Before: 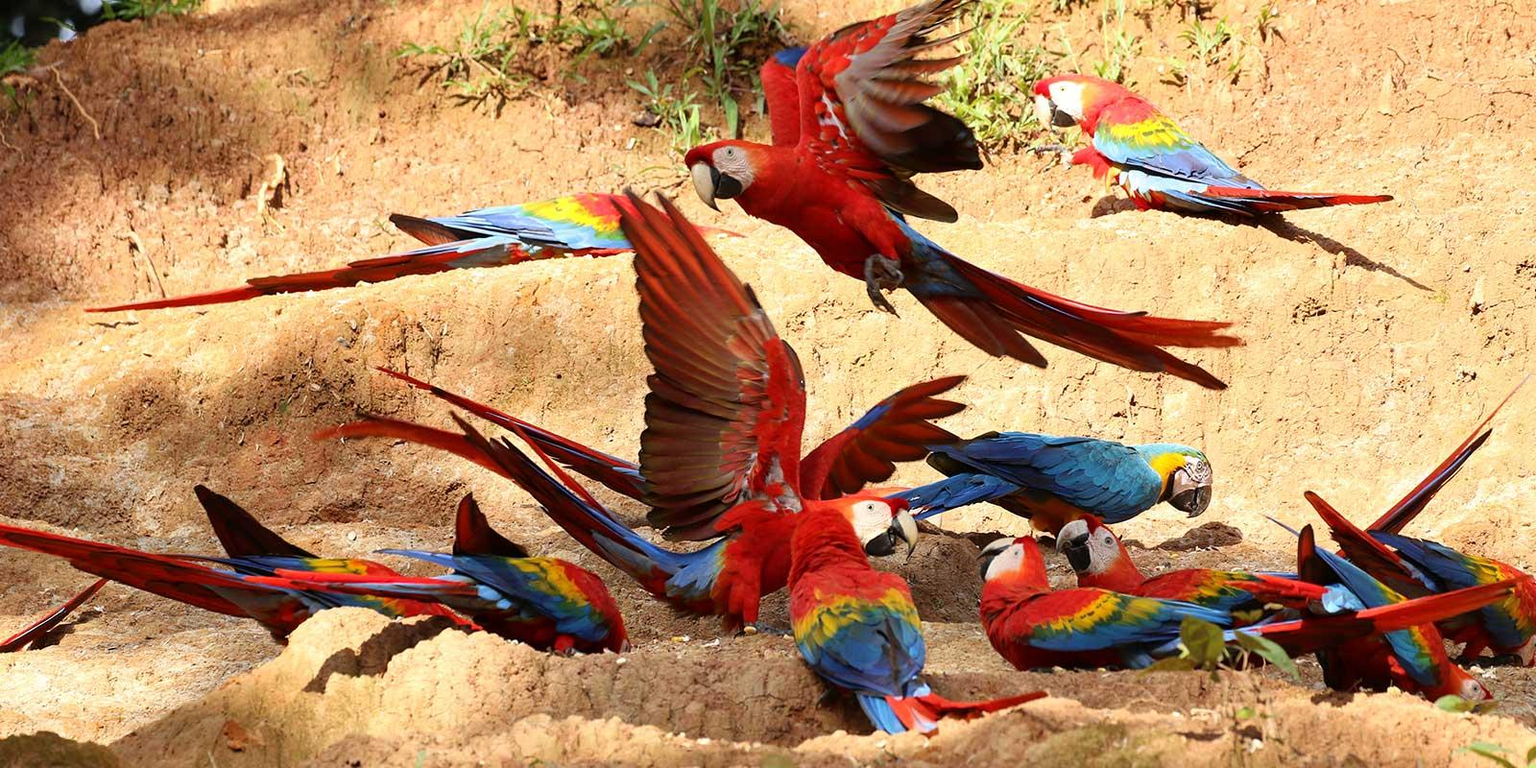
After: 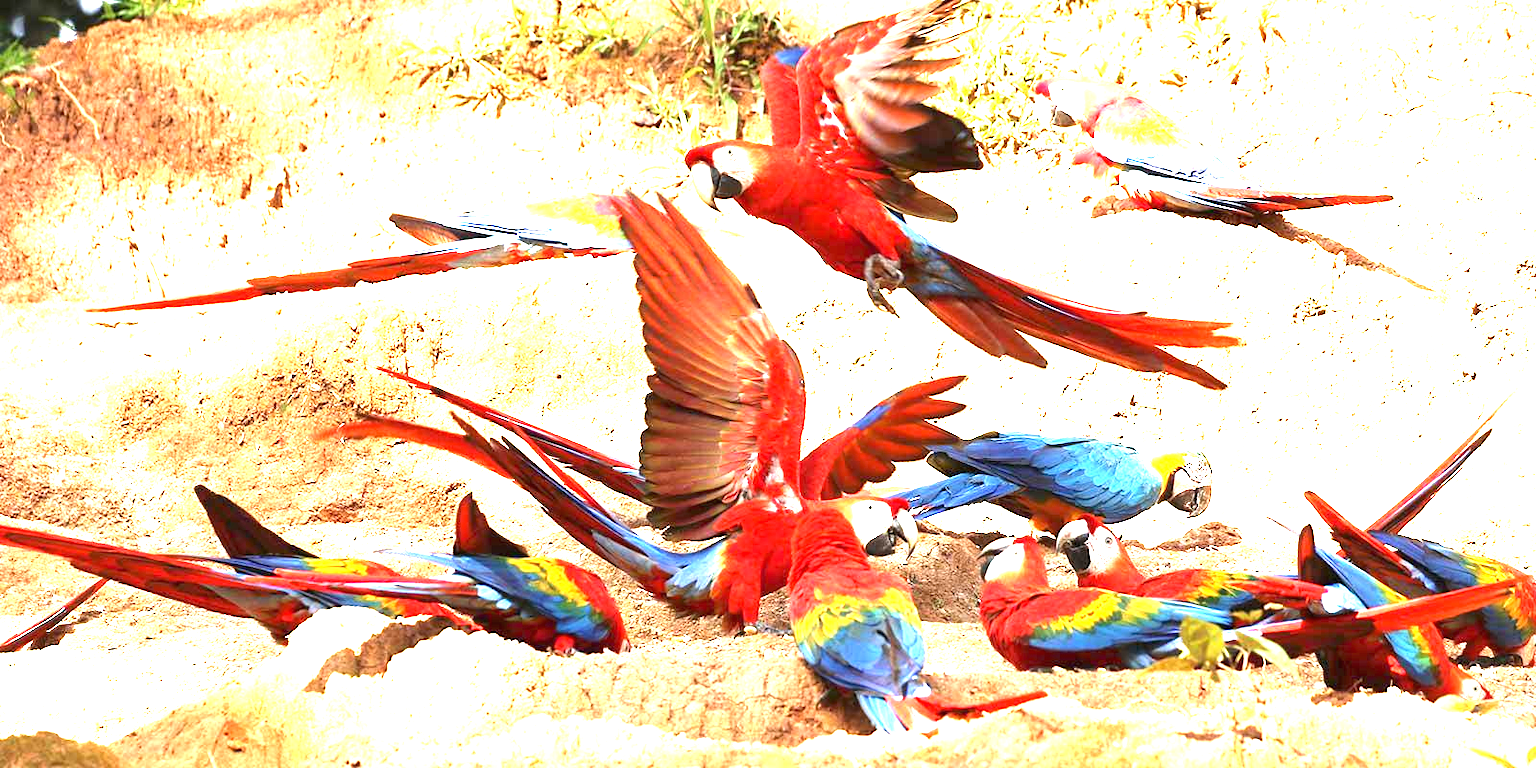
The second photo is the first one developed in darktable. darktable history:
exposure: black level correction 0, exposure 2.41 EV, compensate highlight preservation false
